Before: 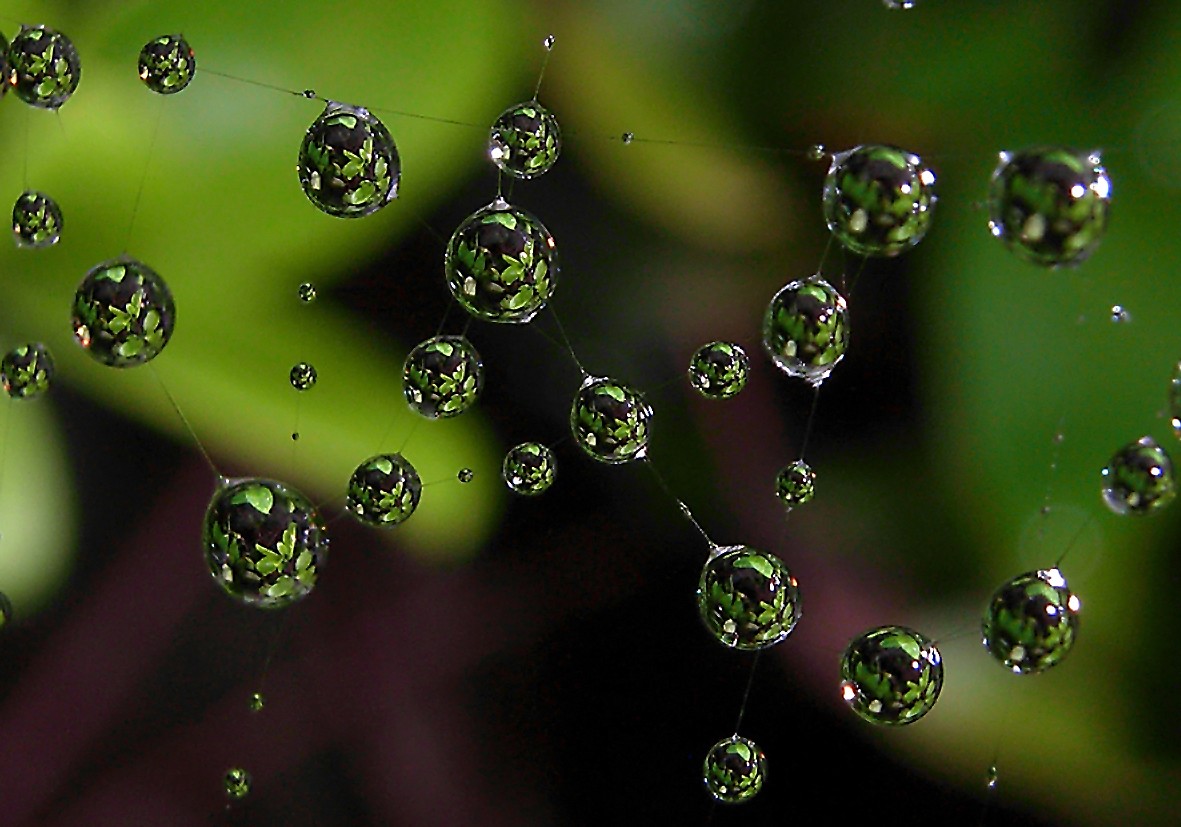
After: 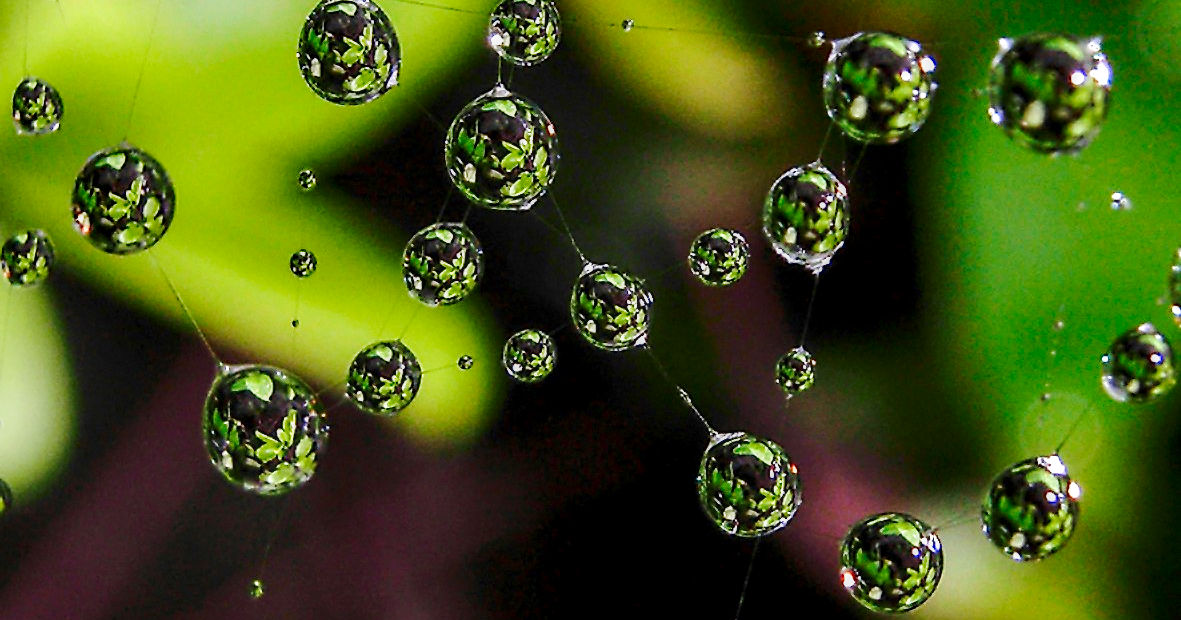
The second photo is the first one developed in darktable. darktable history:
local contrast: highlights 34%, detail 135%
crop: top 13.707%, bottom 11.207%
base curve: curves: ch0 [(0, 0) (0.025, 0.046) (0.112, 0.277) (0.467, 0.74) (0.814, 0.929) (1, 0.942)], preserve colors none
contrast brightness saturation: contrast 0.149, brightness -0.007, saturation 0.104
